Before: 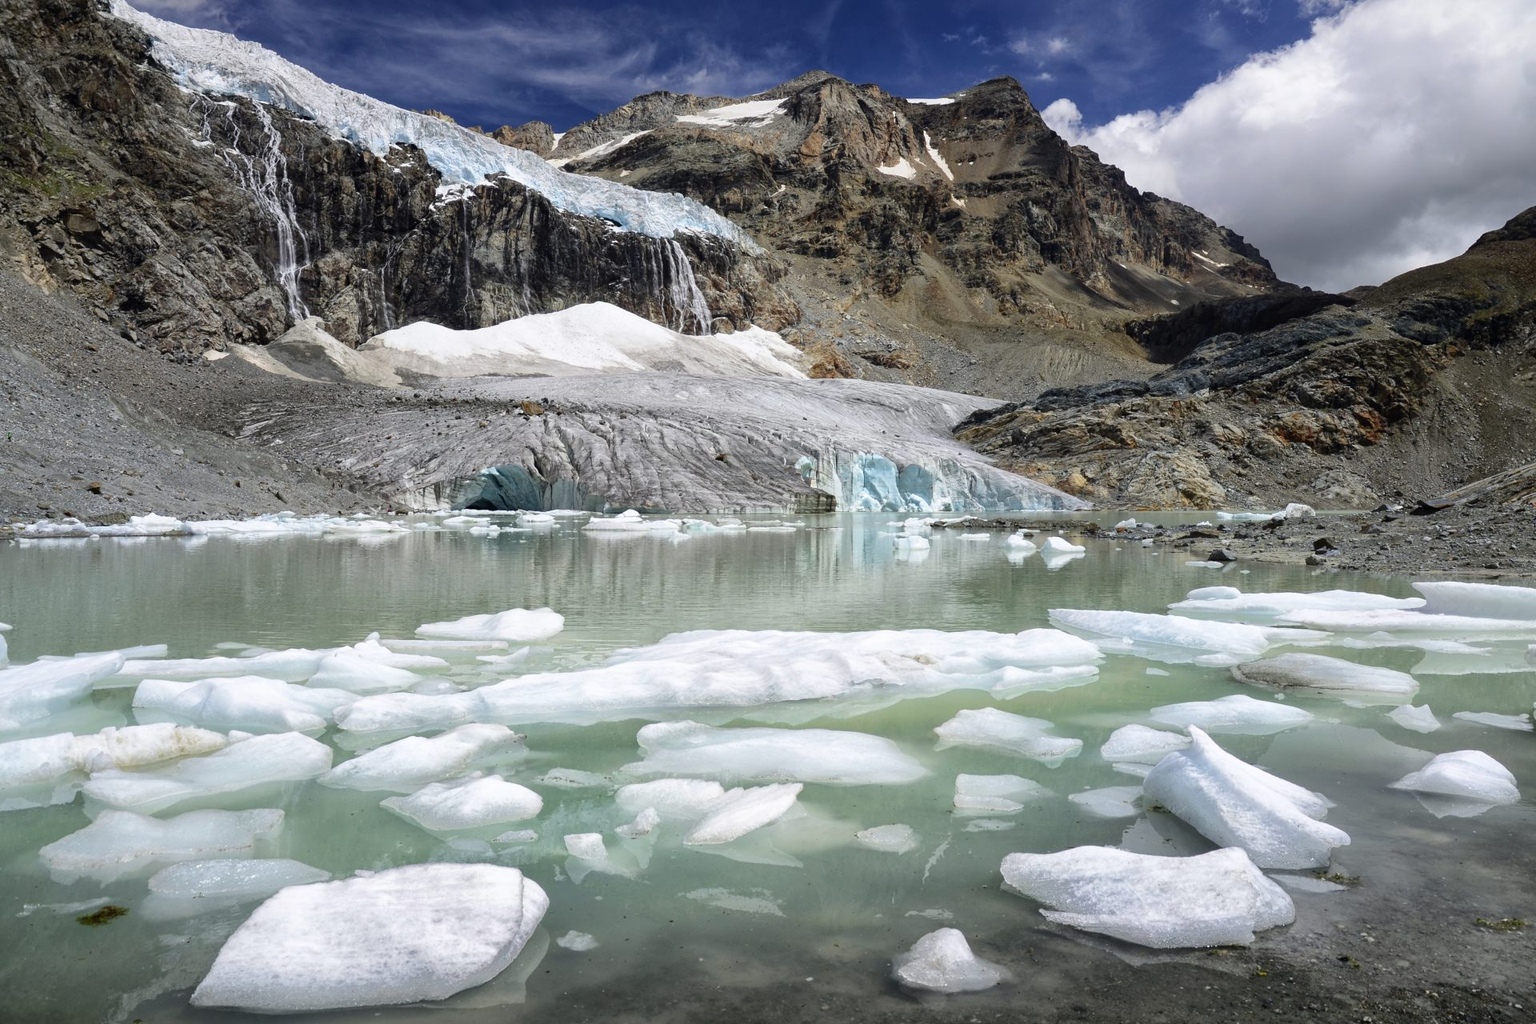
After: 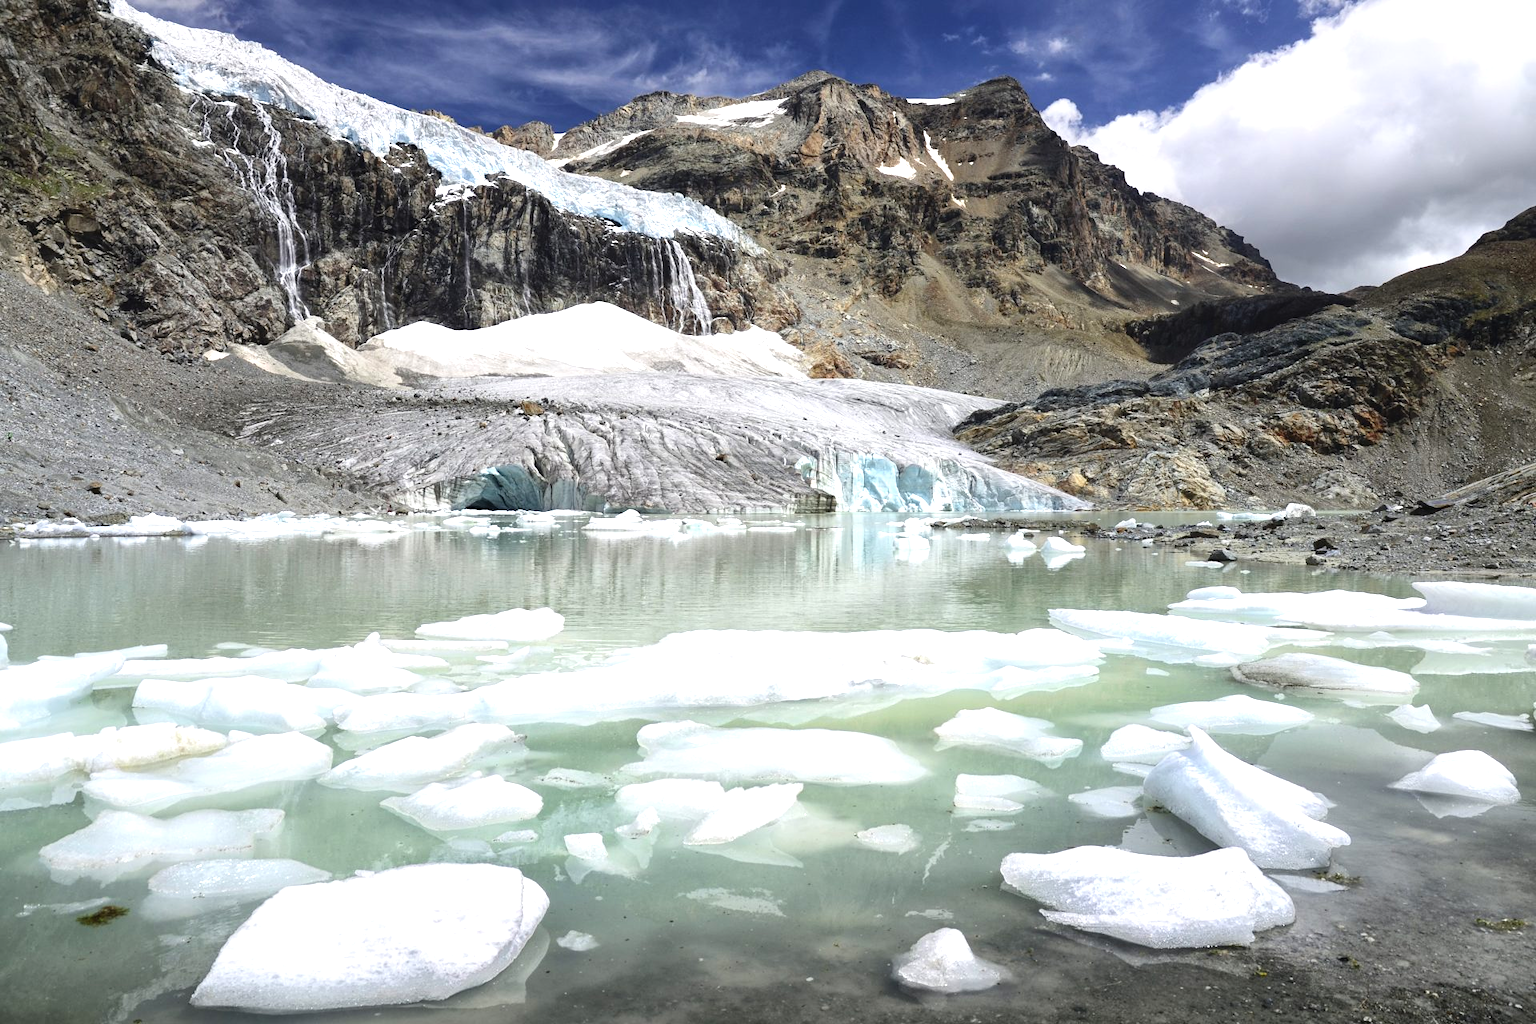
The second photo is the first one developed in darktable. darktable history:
exposure: black level correction -0.002, exposure 0.54 EV, compensate highlight preservation false
shadows and highlights: shadows -12.5, white point adjustment 4, highlights 28.33
